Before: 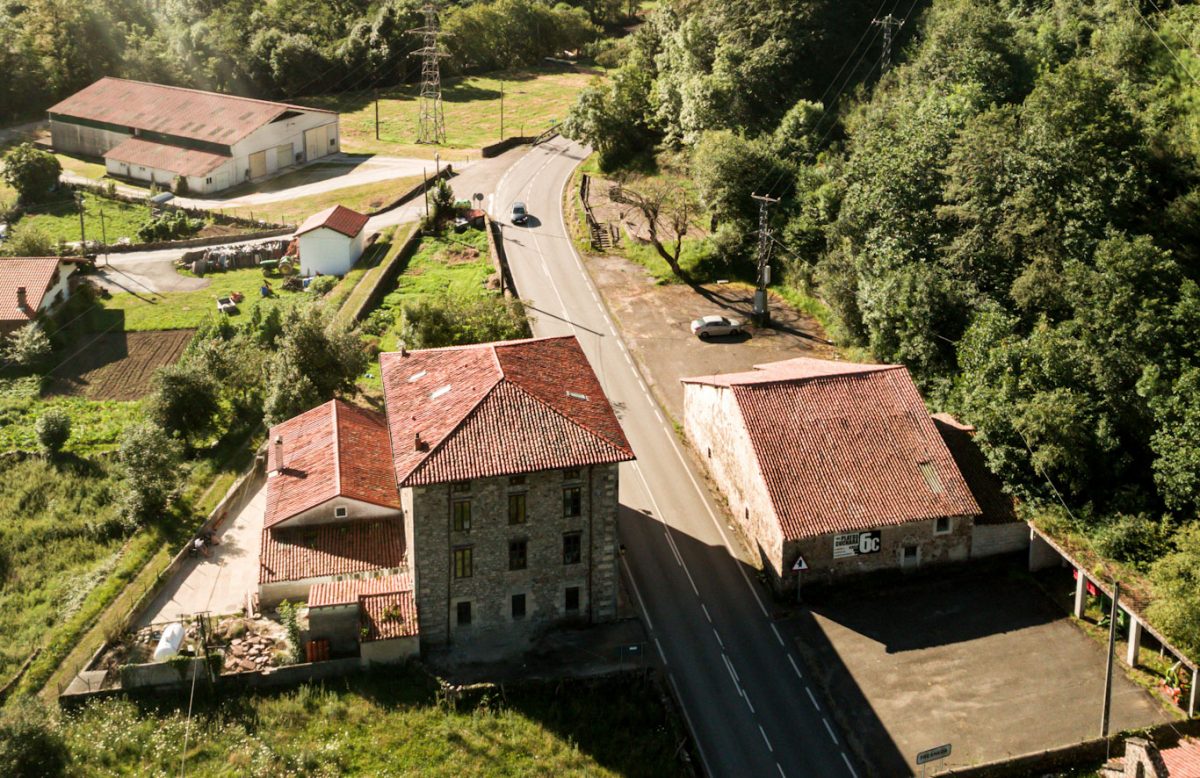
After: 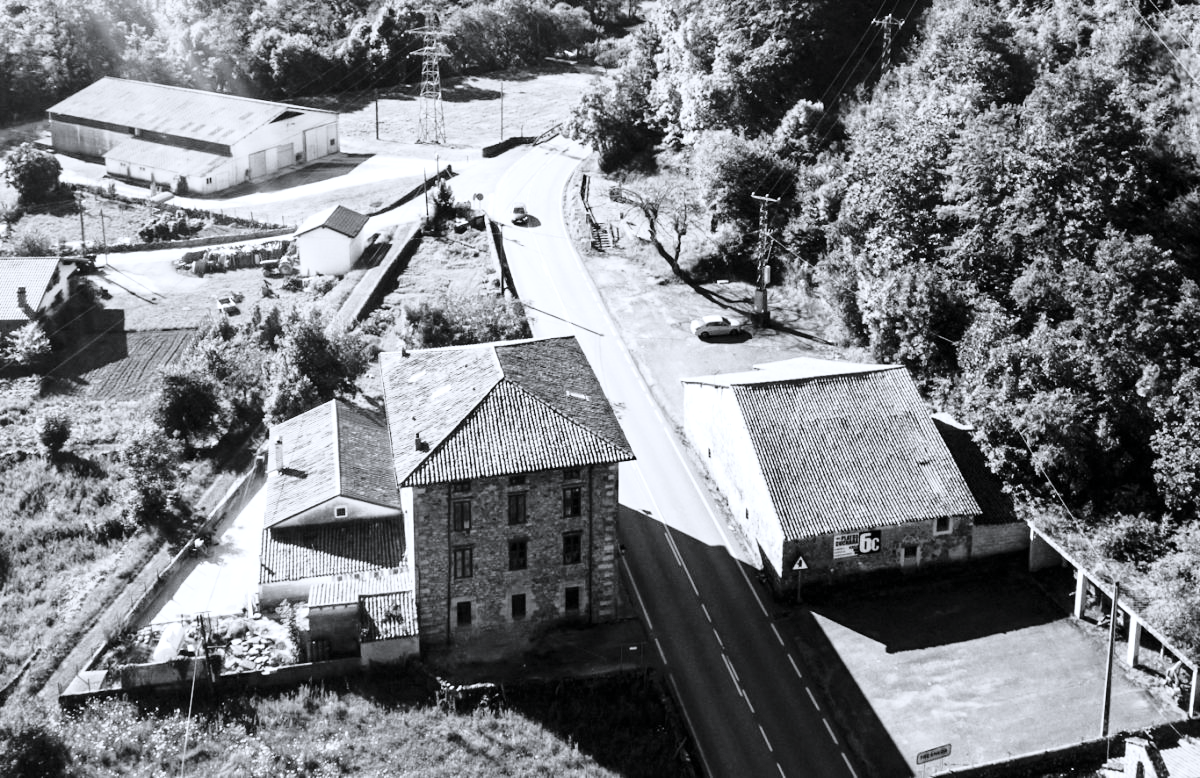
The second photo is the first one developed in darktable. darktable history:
color calibration: output gray [0.21, 0.42, 0.37, 0], illuminant custom, x 0.38, y 0.481, temperature 4472.4 K
color correction: highlights a* -0.099, highlights b* -5.25, shadows a* -0.148, shadows b* -0.136
base curve: curves: ch0 [(0, 0) (0.028, 0.03) (0.121, 0.232) (0.46, 0.748) (0.859, 0.968) (1, 1)], preserve colors none
